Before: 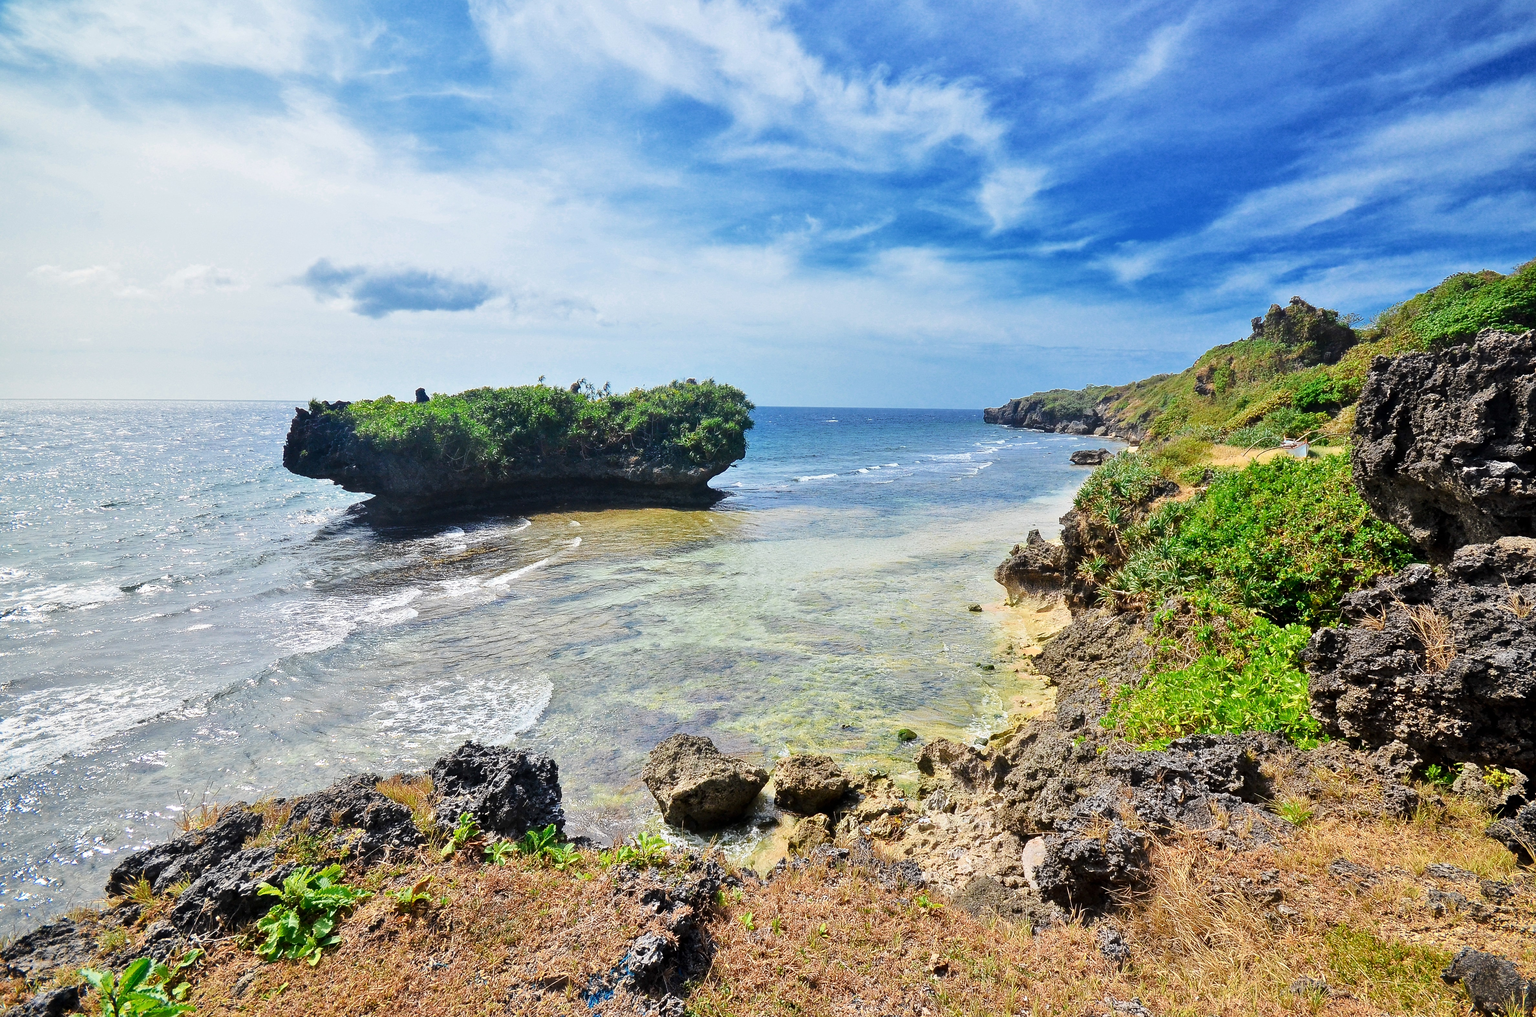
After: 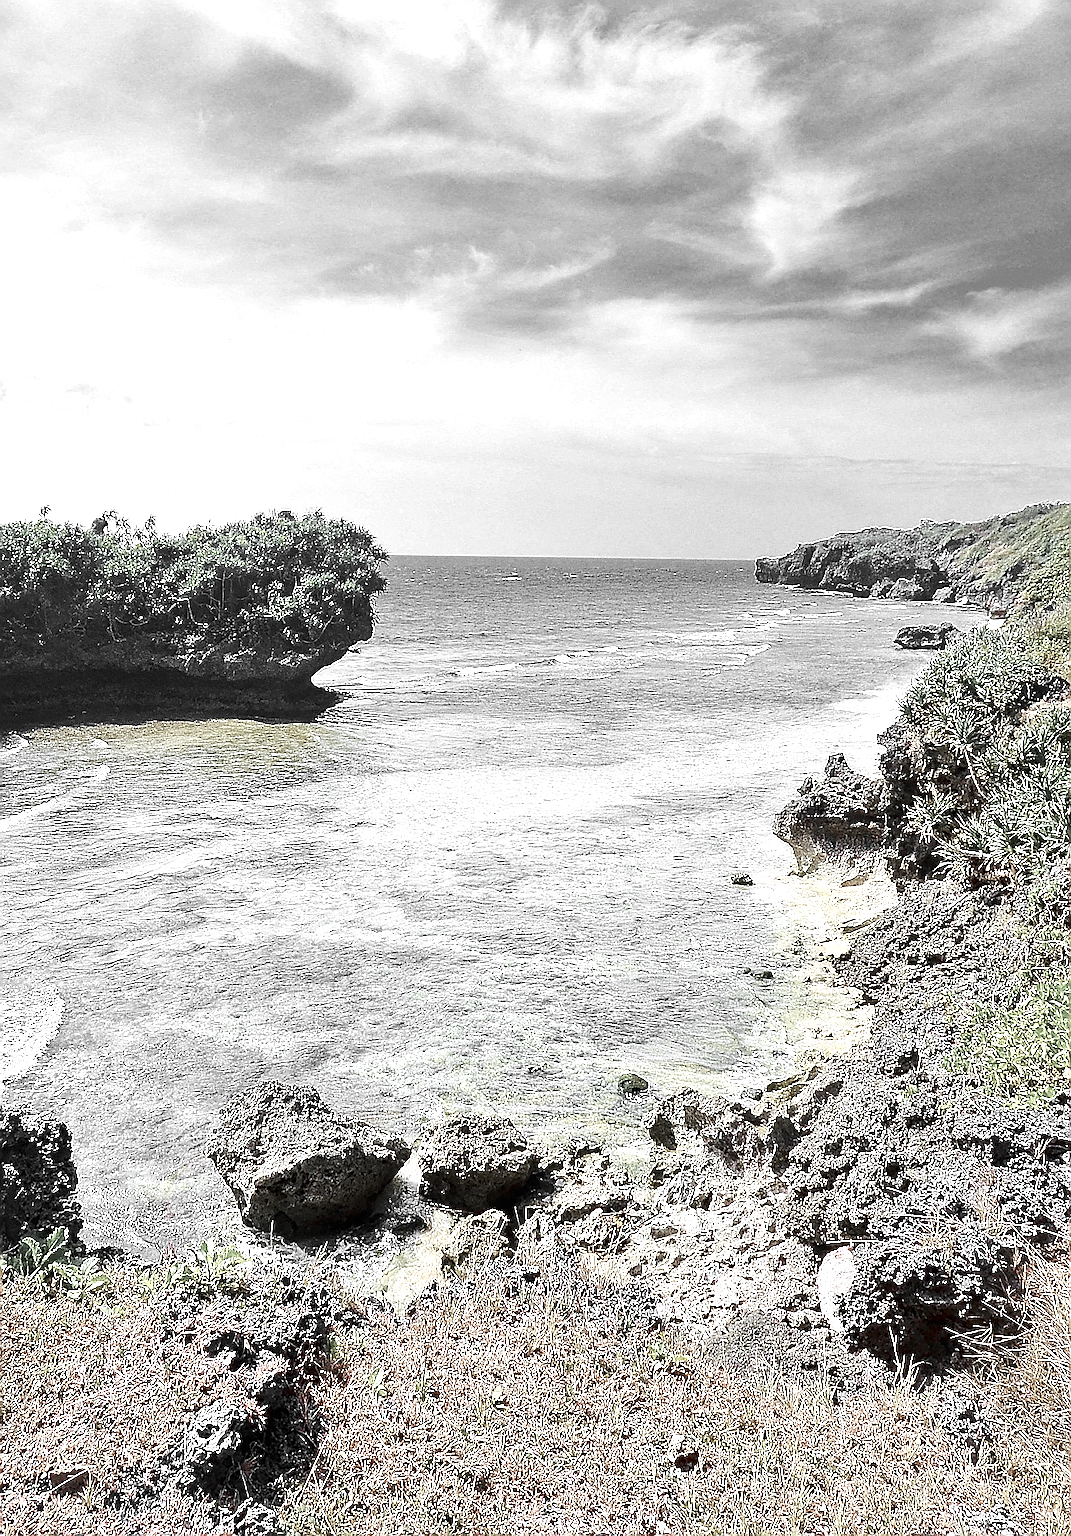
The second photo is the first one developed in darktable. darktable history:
exposure: black level correction 0, exposure 0.7 EV, compensate exposure bias true, compensate highlight preservation false
crop: left 33.452%, top 6.025%, right 23.155%
color zones: curves: ch1 [(0, 0.831) (0.08, 0.771) (0.157, 0.268) (0.241, 0.207) (0.562, -0.005) (0.714, -0.013) (0.876, 0.01) (1, 0.831)]
white balance: red 0.926, green 1.003, blue 1.133
sharpen: amount 1.861
